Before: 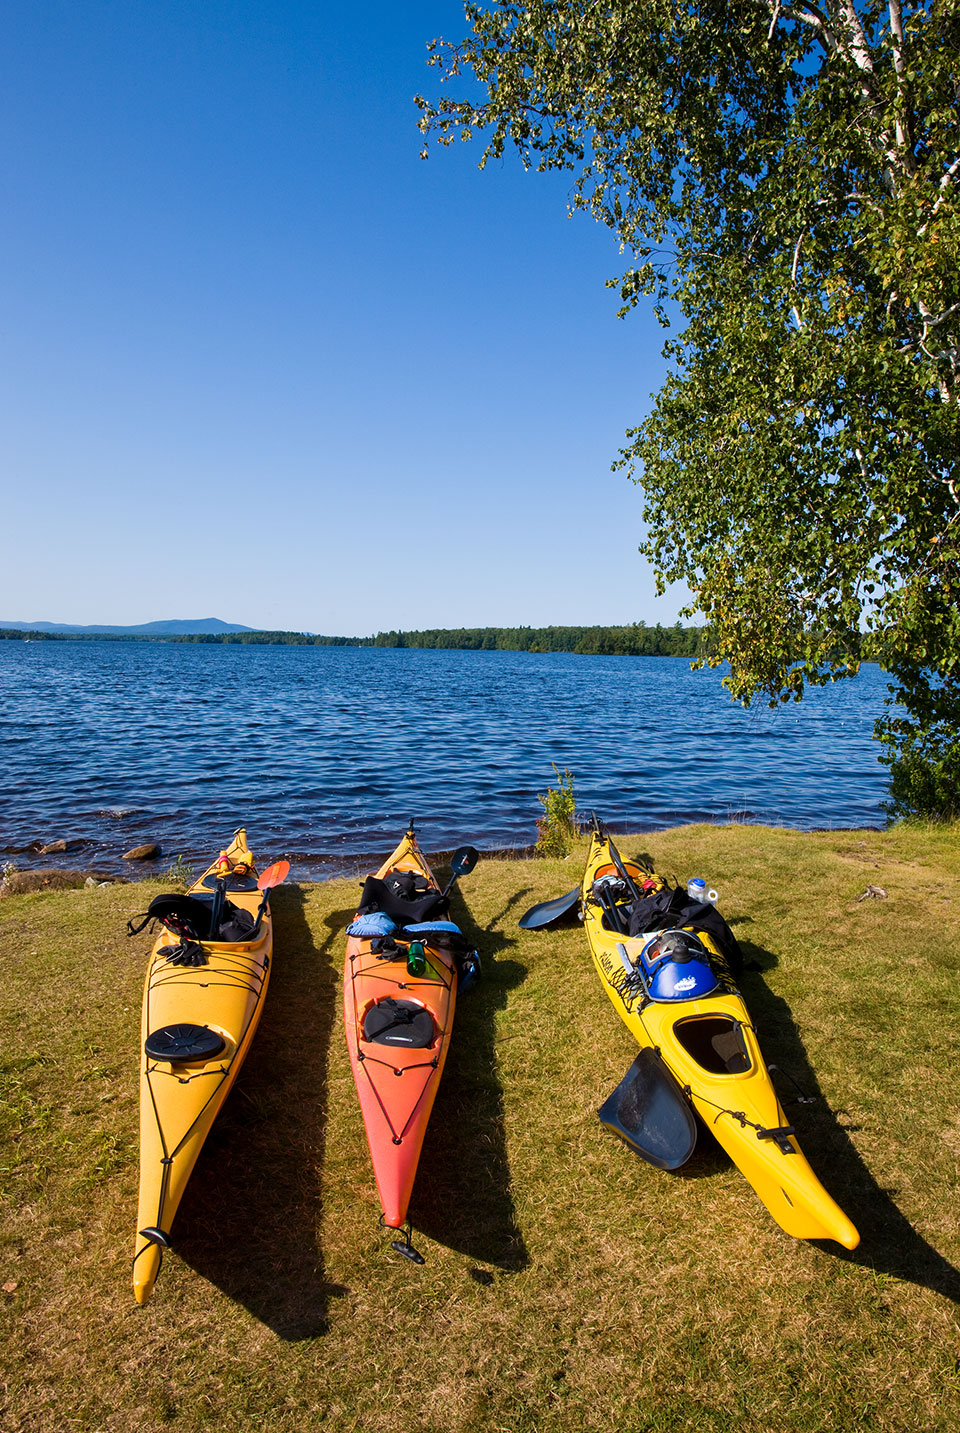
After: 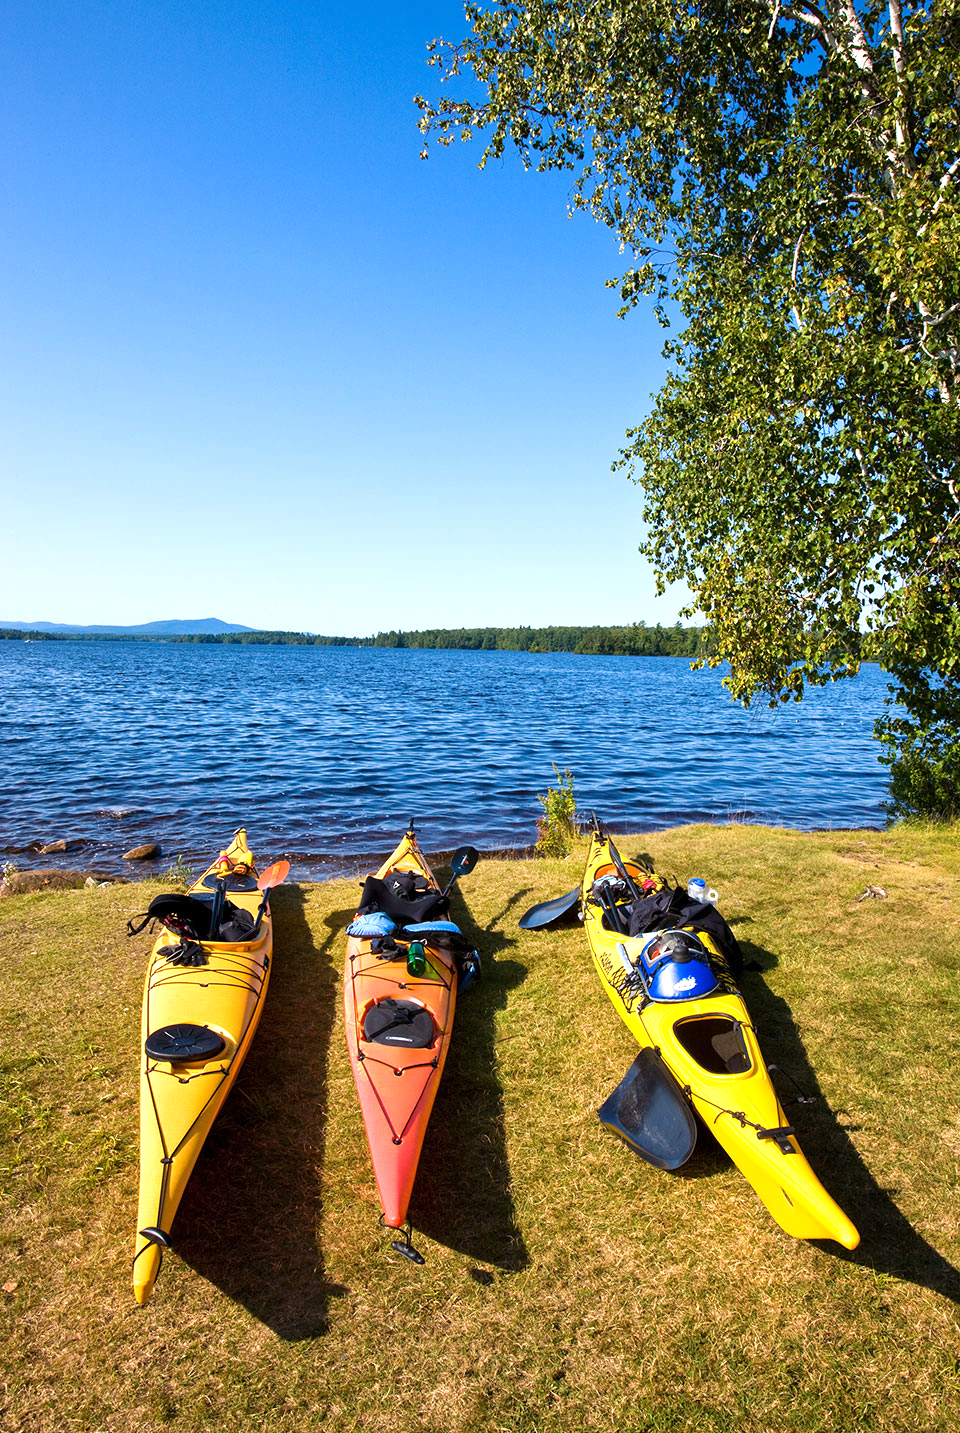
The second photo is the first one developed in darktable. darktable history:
exposure: exposure 0.662 EV, compensate highlight preservation false
